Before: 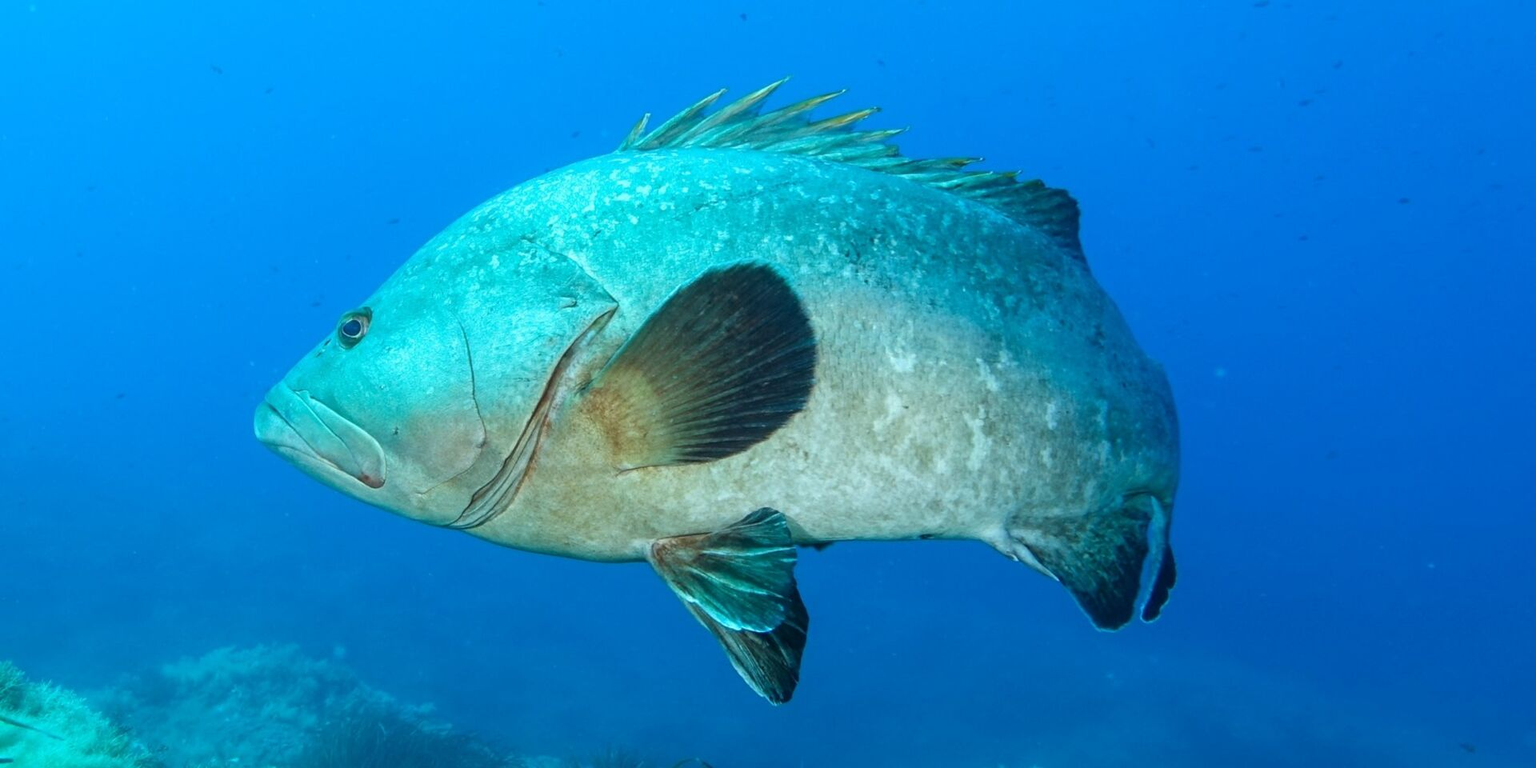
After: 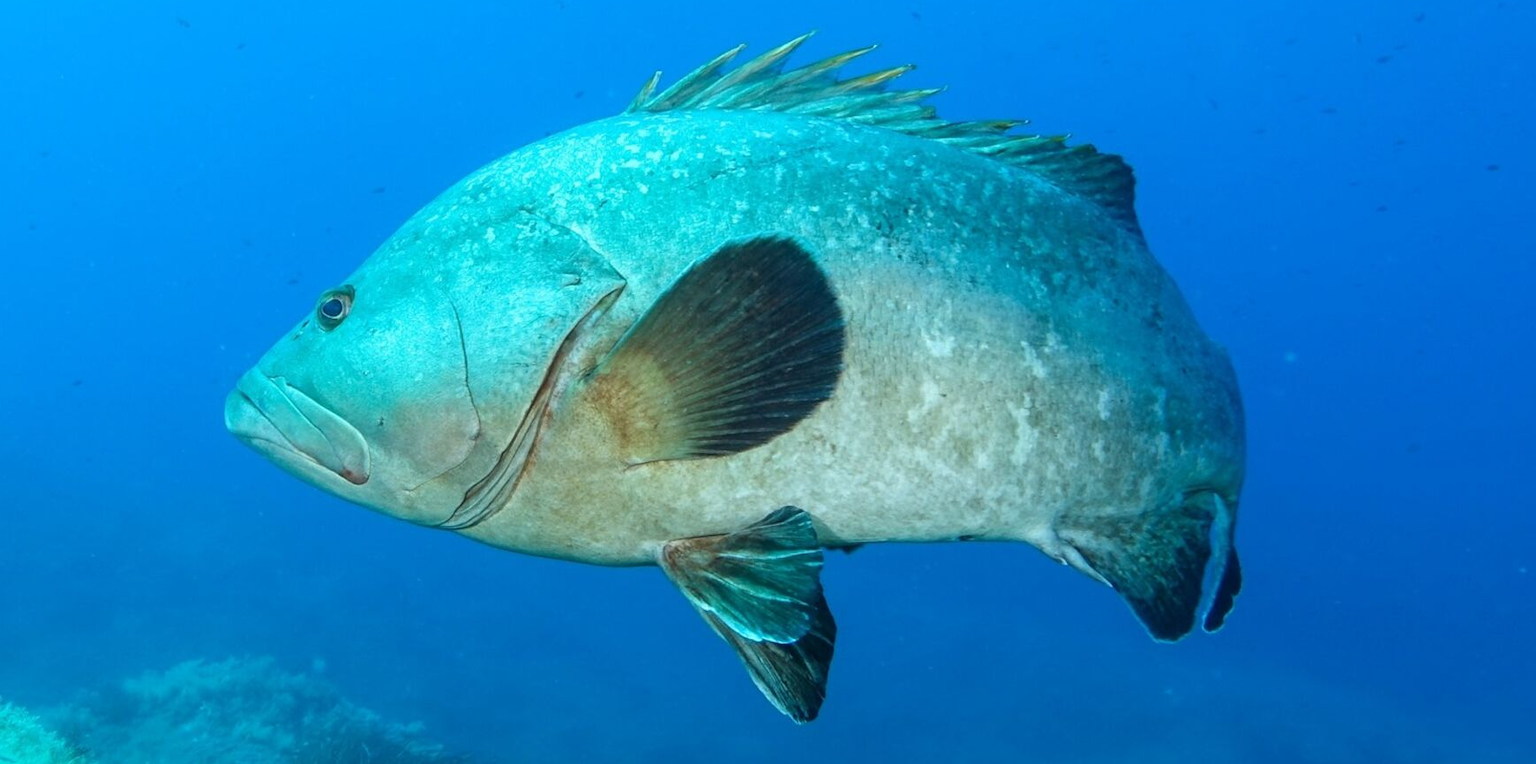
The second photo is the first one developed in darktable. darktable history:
crop: left 3.29%, top 6.417%, right 6.002%, bottom 3.288%
